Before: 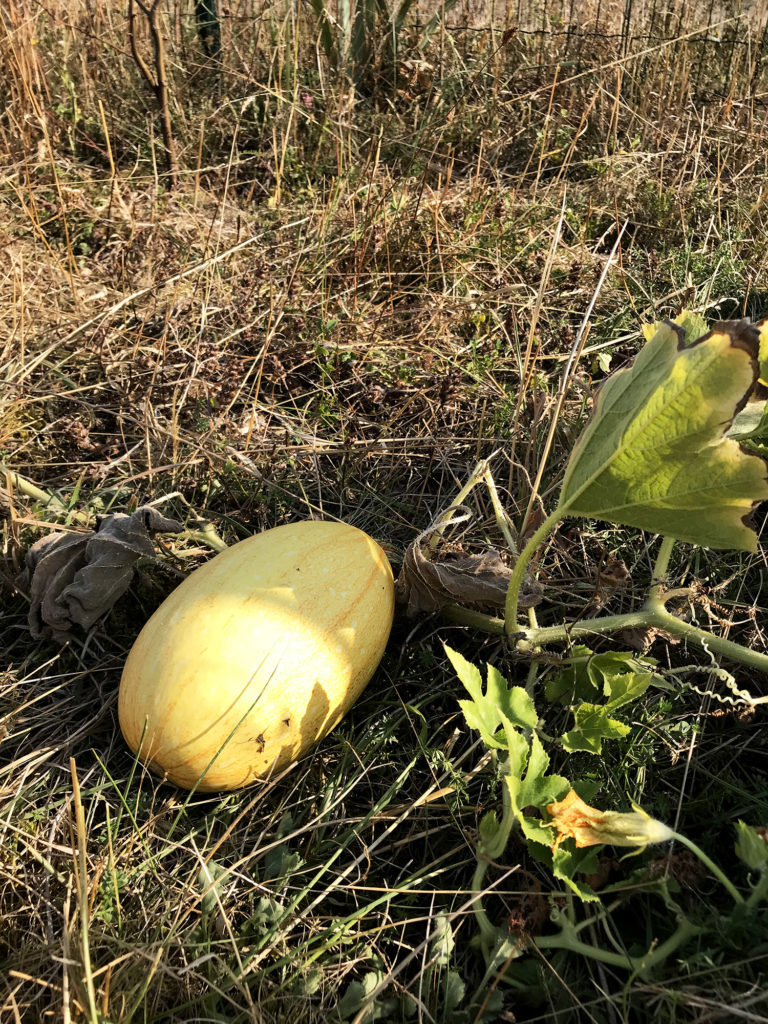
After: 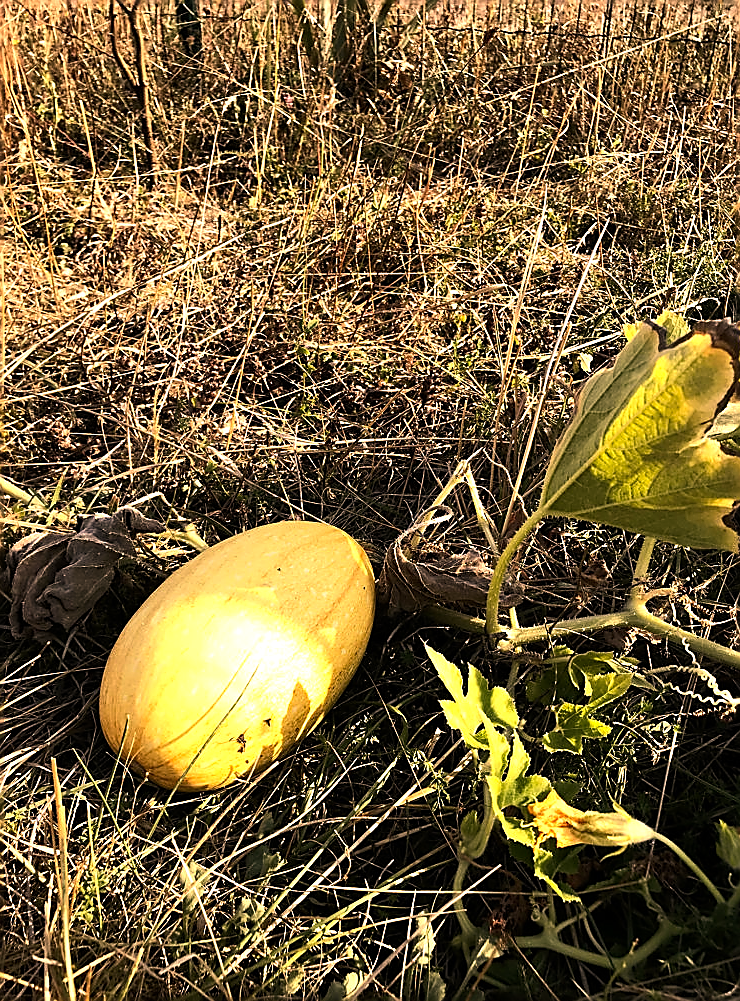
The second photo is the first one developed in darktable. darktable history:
crop and rotate: left 2.536%, right 1.107%, bottom 2.246%
sharpen: radius 1.4, amount 1.25, threshold 0.7
color correction: highlights a* 17.88, highlights b* 18.79
tone equalizer: -8 EV -0.75 EV, -7 EV -0.7 EV, -6 EV -0.6 EV, -5 EV -0.4 EV, -3 EV 0.4 EV, -2 EV 0.6 EV, -1 EV 0.7 EV, +0 EV 0.75 EV, edges refinement/feathering 500, mask exposure compensation -1.57 EV, preserve details no
